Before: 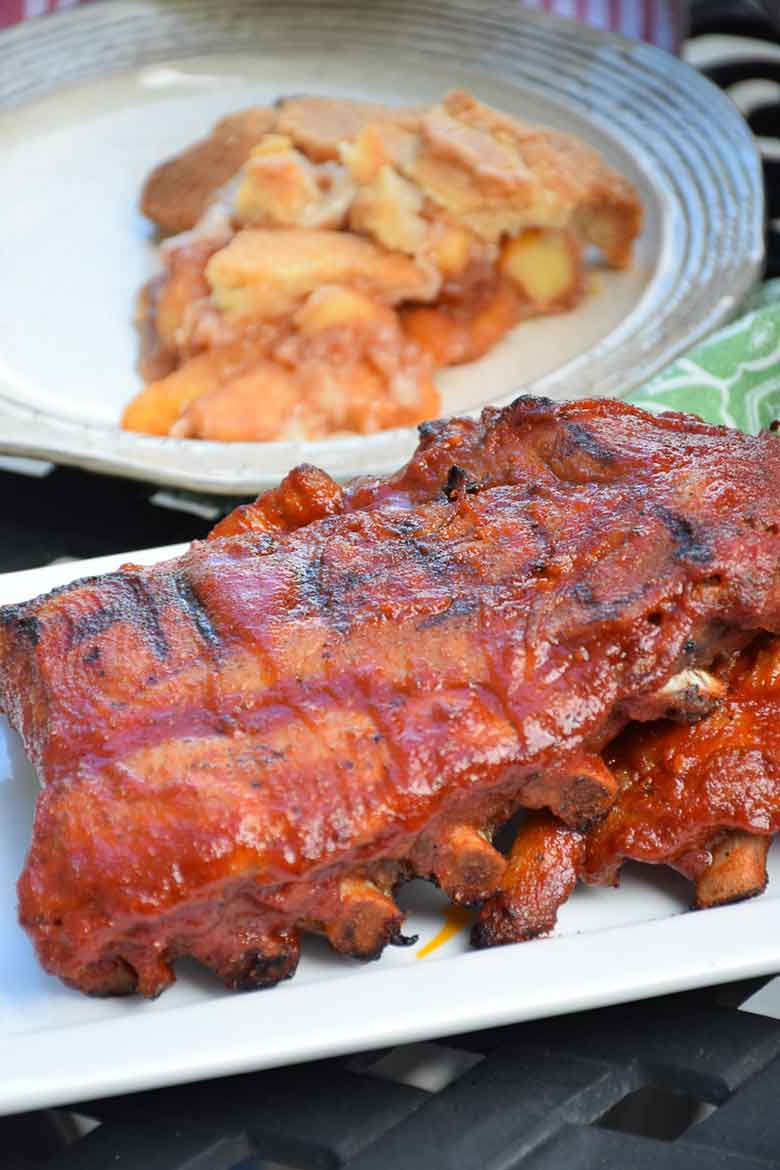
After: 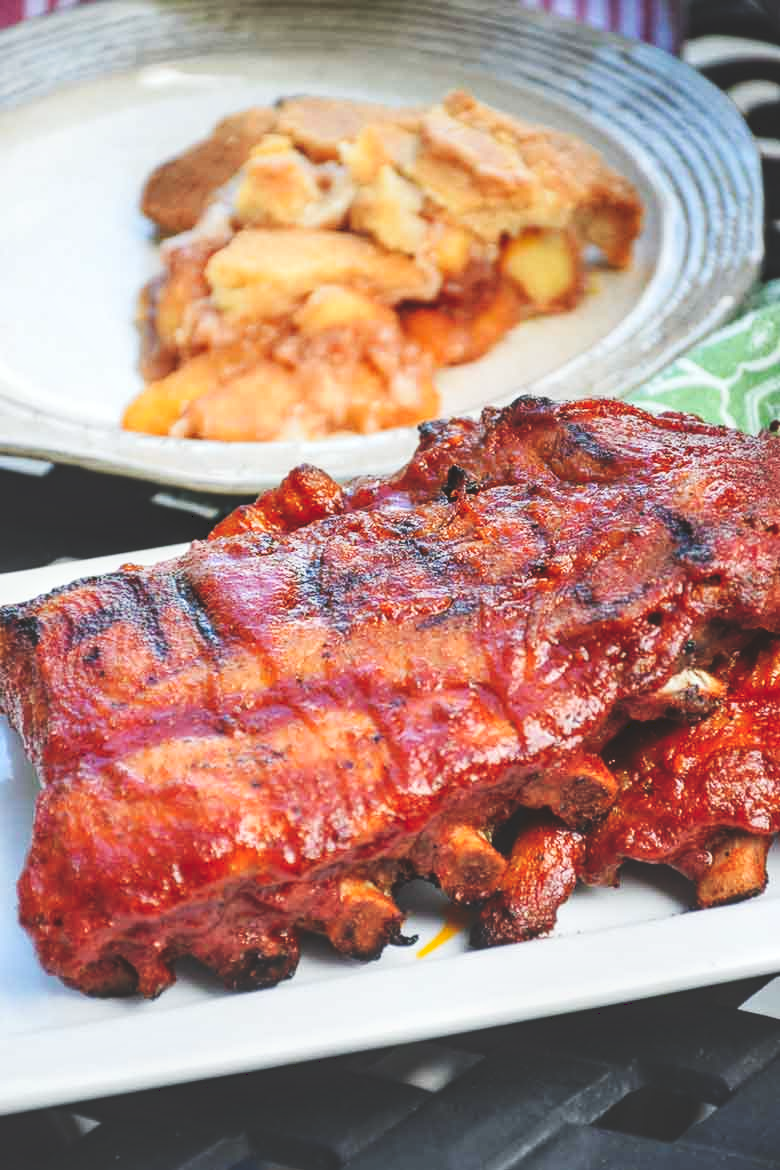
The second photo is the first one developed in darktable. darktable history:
local contrast: on, module defaults
tone curve: curves: ch0 [(0, 0) (0.003, 0.169) (0.011, 0.173) (0.025, 0.177) (0.044, 0.184) (0.069, 0.191) (0.1, 0.199) (0.136, 0.206) (0.177, 0.221) (0.224, 0.248) (0.277, 0.284) (0.335, 0.344) (0.399, 0.413) (0.468, 0.497) (0.543, 0.594) (0.623, 0.691) (0.709, 0.779) (0.801, 0.868) (0.898, 0.931) (1, 1)], preserve colors none
